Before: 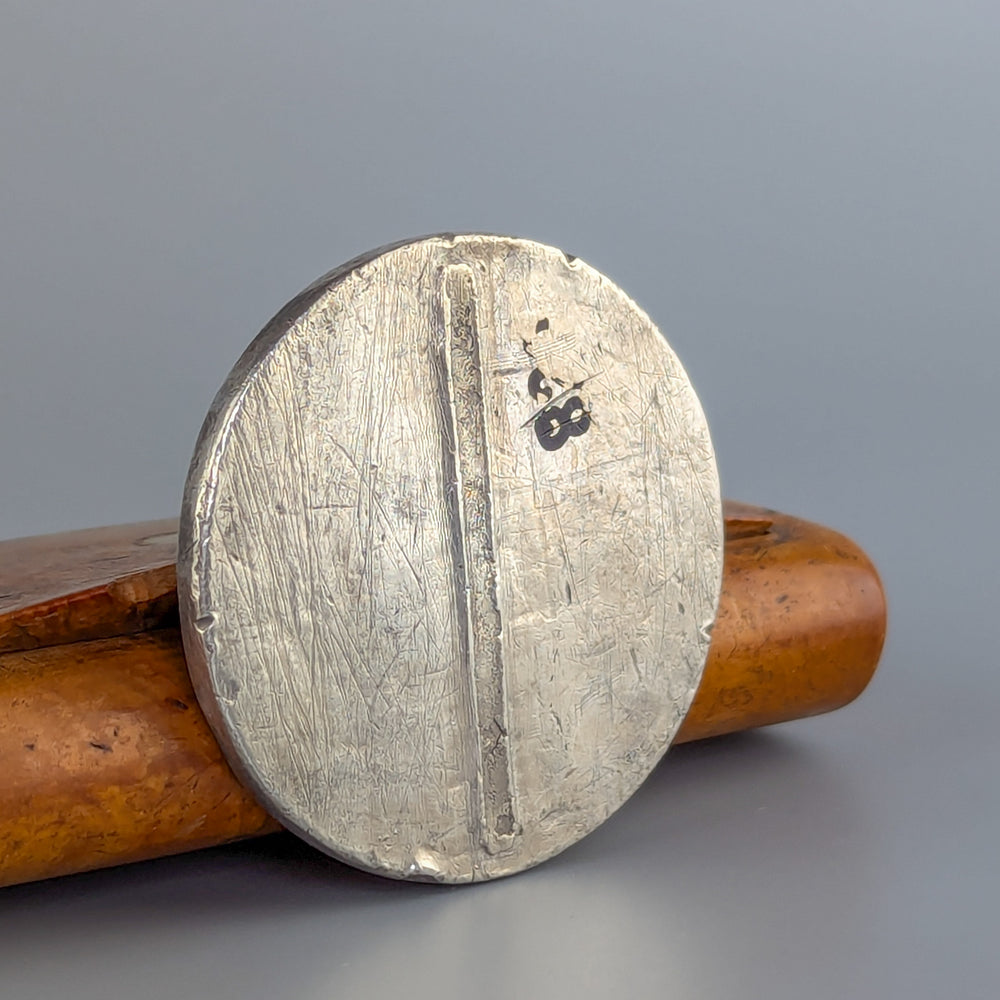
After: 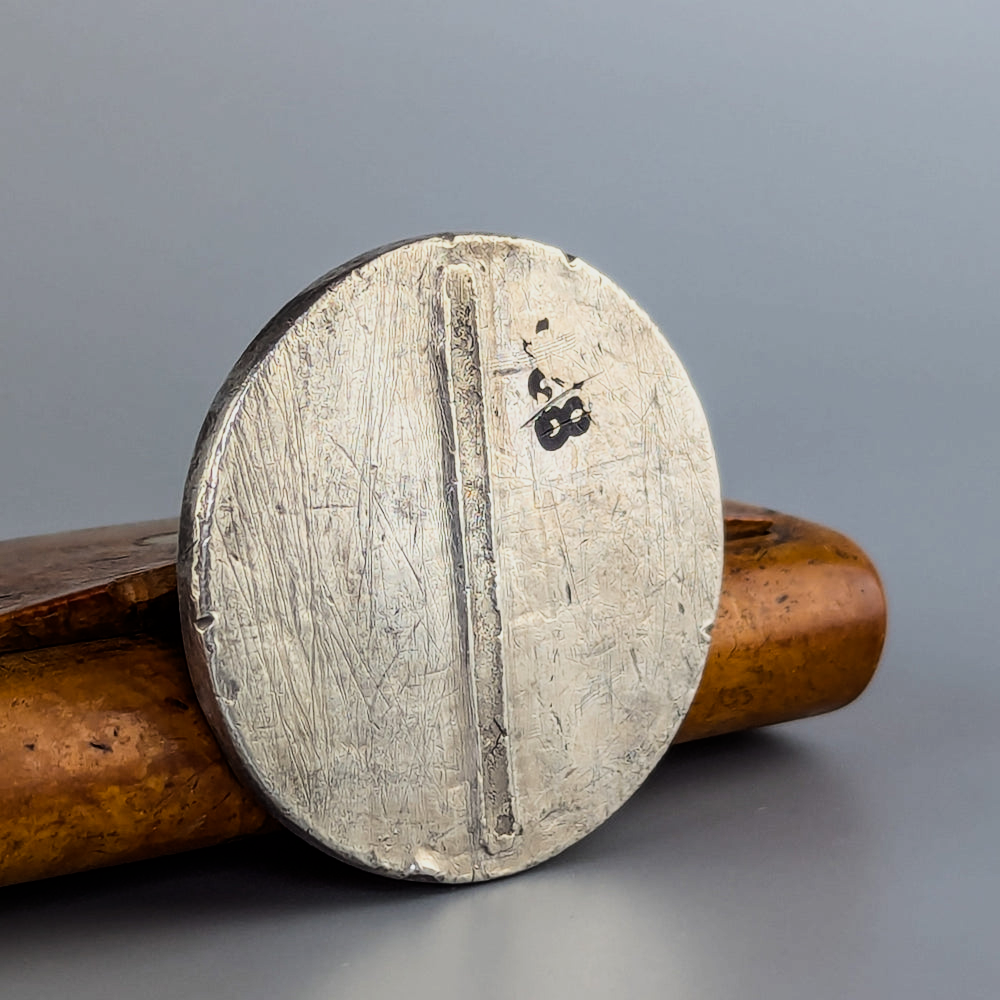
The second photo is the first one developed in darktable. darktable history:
exposure: compensate highlight preservation false
filmic rgb: black relative exposure -7.5 EV, white relative exposure 5 EV, hardness 3.31, contrast 1.3, contrast in shadows safe
color balance rgb: shadows lift › luminance -10%, power › luminance -9%, linear chroma grading › global chroma 10%, global vibrance 10%, contrast 15%, saturation formula JzAzBz (2021)
